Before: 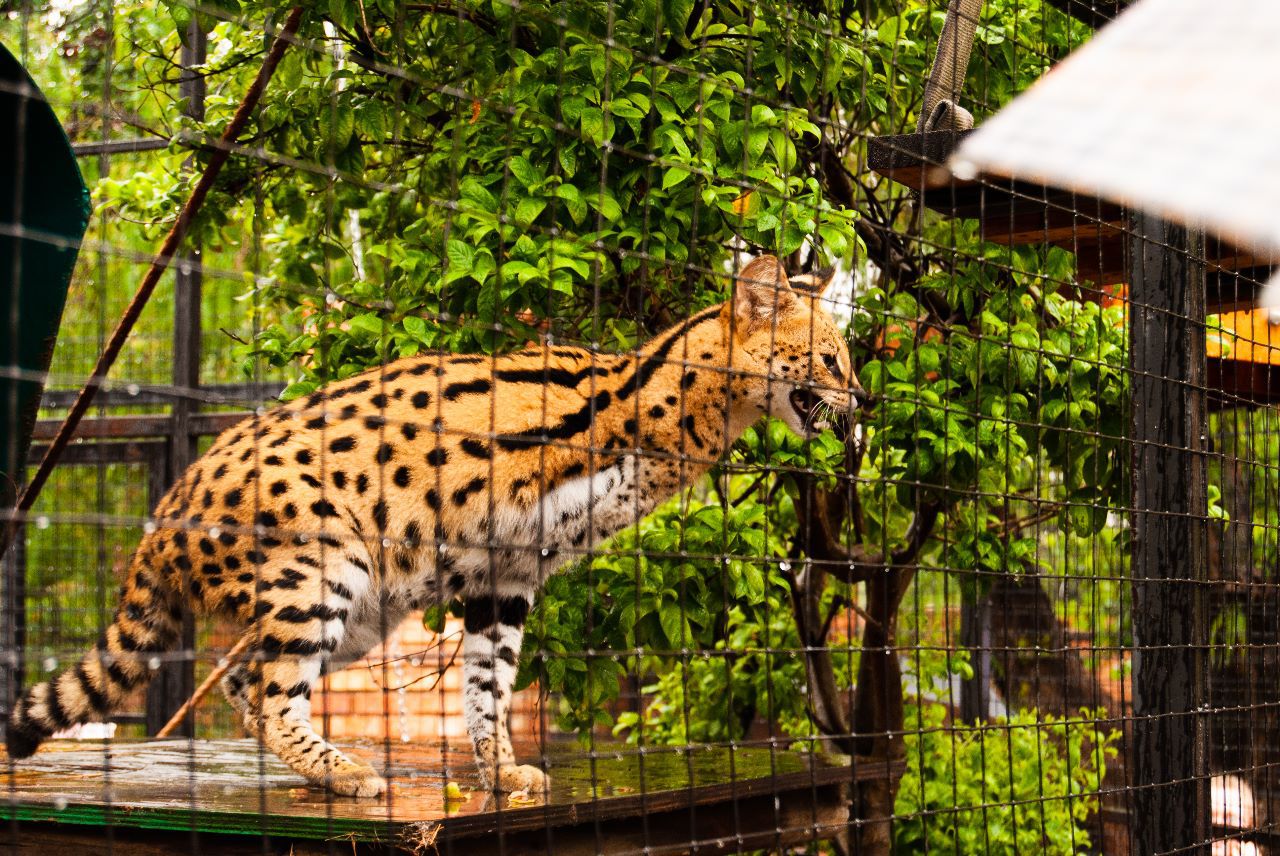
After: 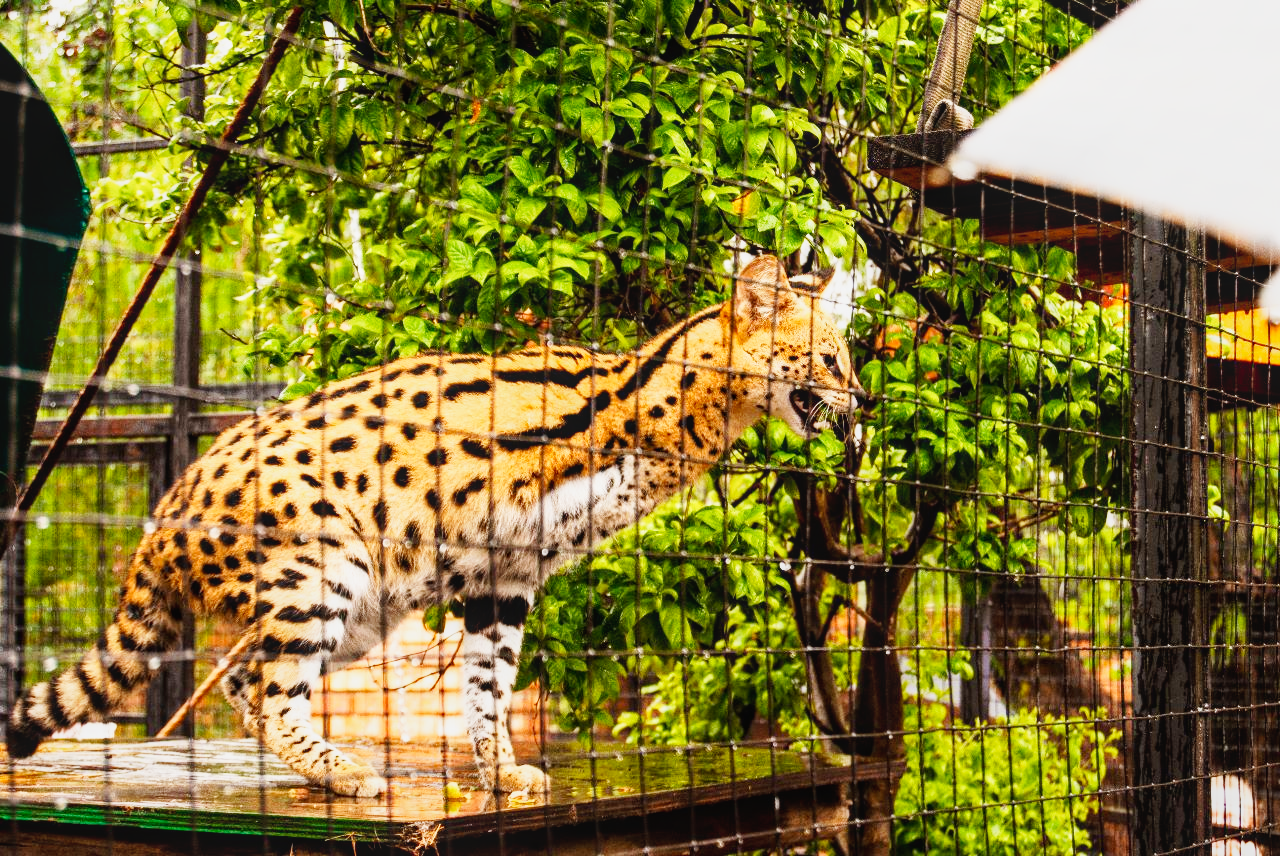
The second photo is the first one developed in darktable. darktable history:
local contrast: detail 109%
base curve: curves: ch0 [(0, 0) (0.005, 0.002) (0.15, 0.3) (0.4, 0.7) (0.75, 0.95) (1, 1)], preserve colors none
exposure: exposure 0.027 EV, compensate exposure bias true, compensate highlight preservation false
